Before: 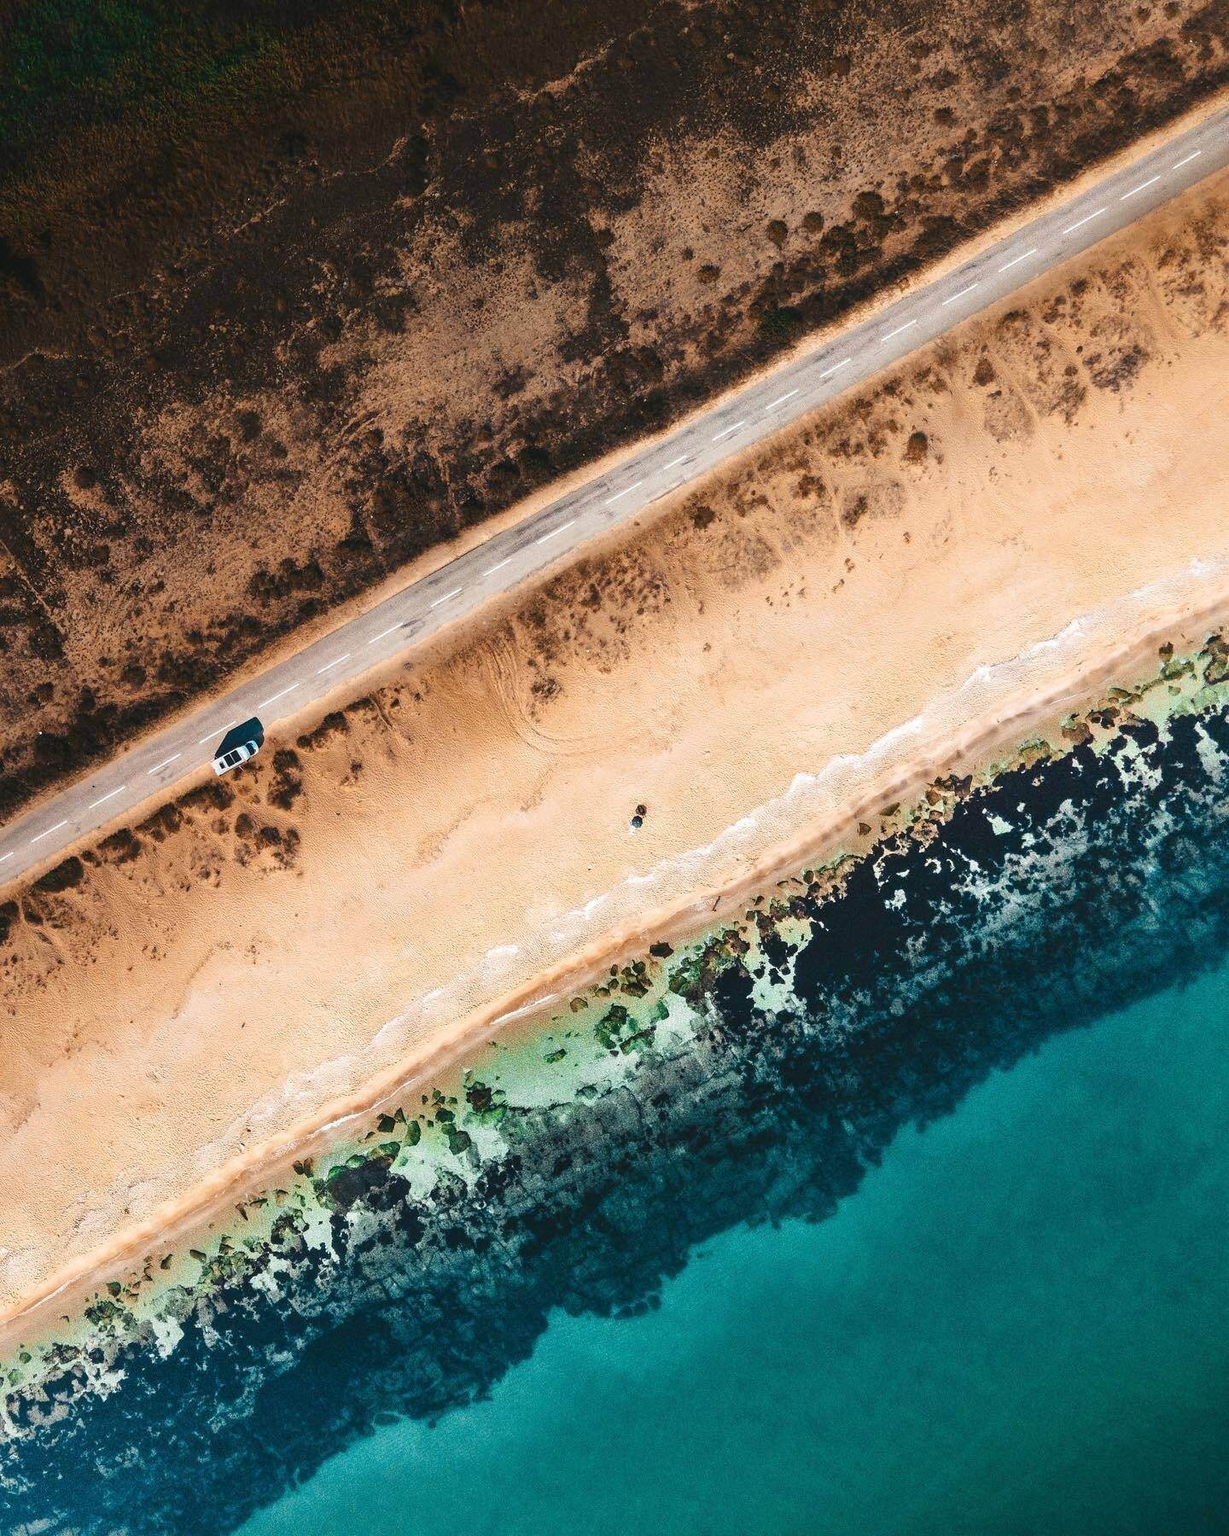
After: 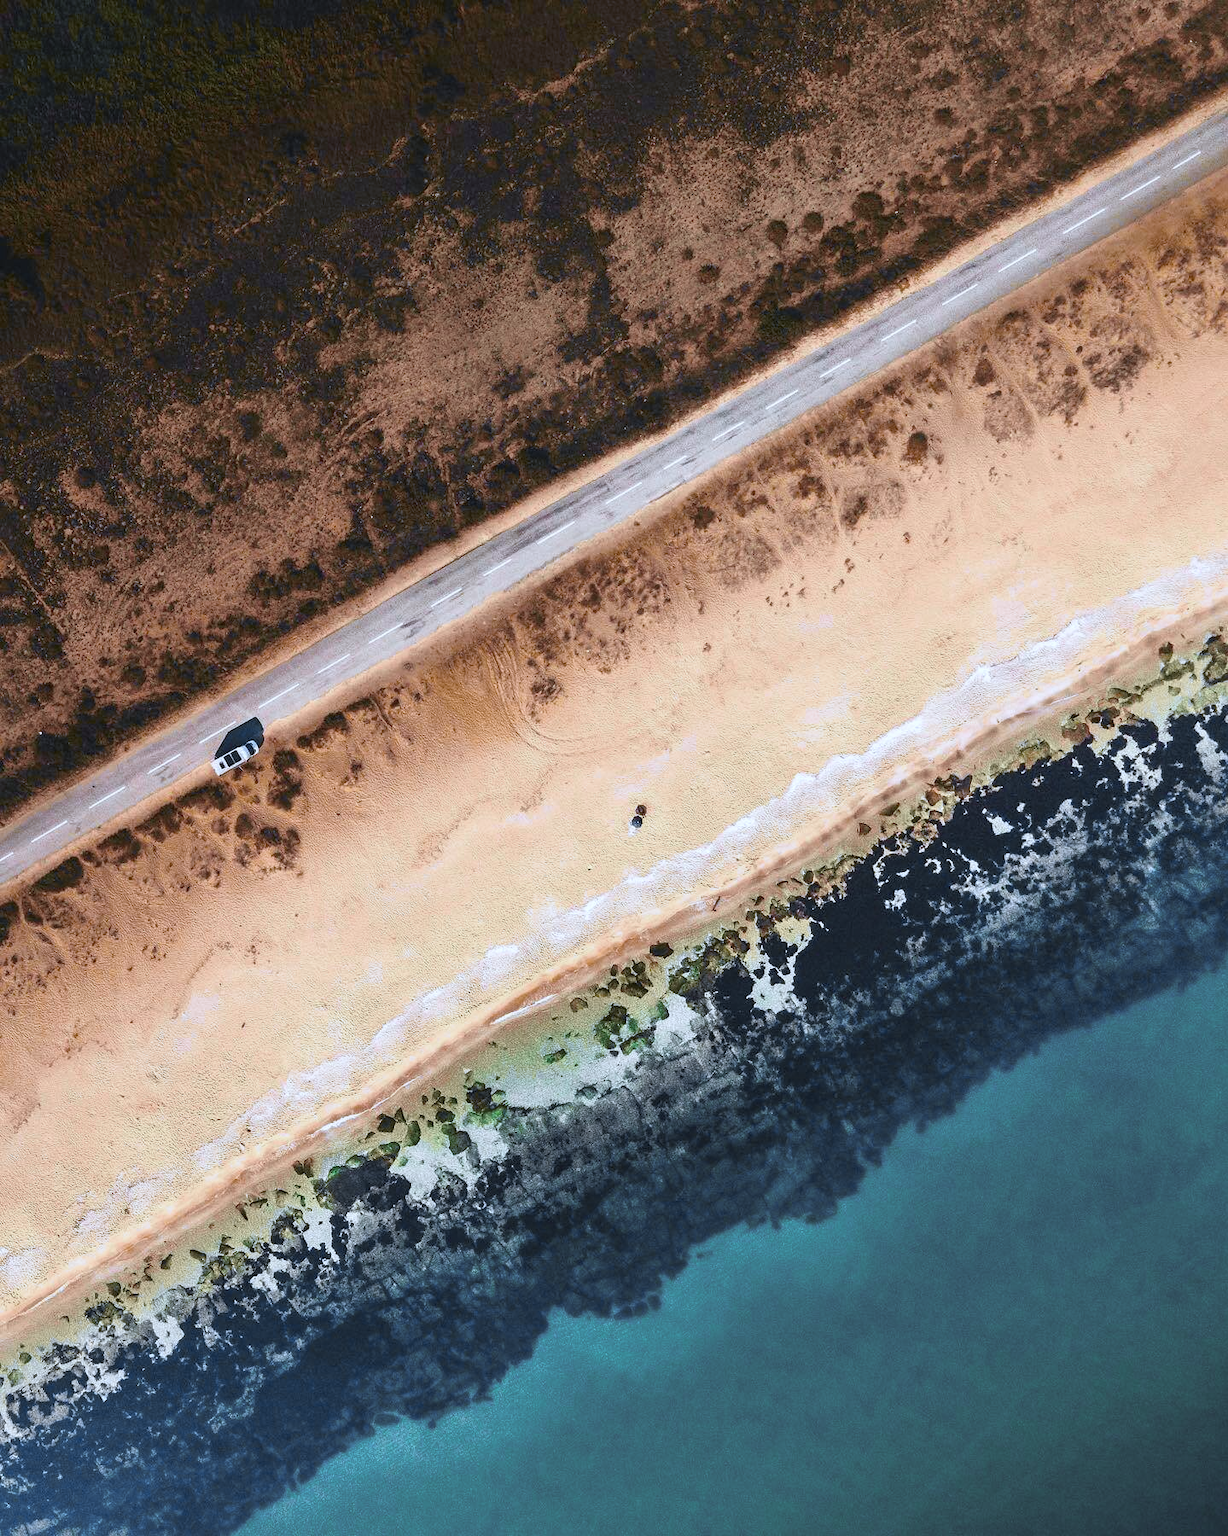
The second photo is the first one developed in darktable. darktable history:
white balance: red 0.931, blue 1.11
tone curve: curves: ch0 [(0, 0) (0.15, 0.17) (0.452, 0.437) (0.611, 0.588) (0.751, 0.749) (1, 1)]; ch1 [(0, 0) (0.325, 0.327) (0.412, 0.45) (0.453, 0.484) (0.5, 0.501) (0.541, 0.55) (0.617, 0.612) (0.695, 0.697) (1, 1)]; ch2 [(0, 0) (0.386, 0.397) (0.452, 0.459) (0.505, 0.498) (0.524, 0.547) (0.574, 0.566) (0.633, 0.641) (1, 1)], color space Lab, independent channels, preserve colors none
